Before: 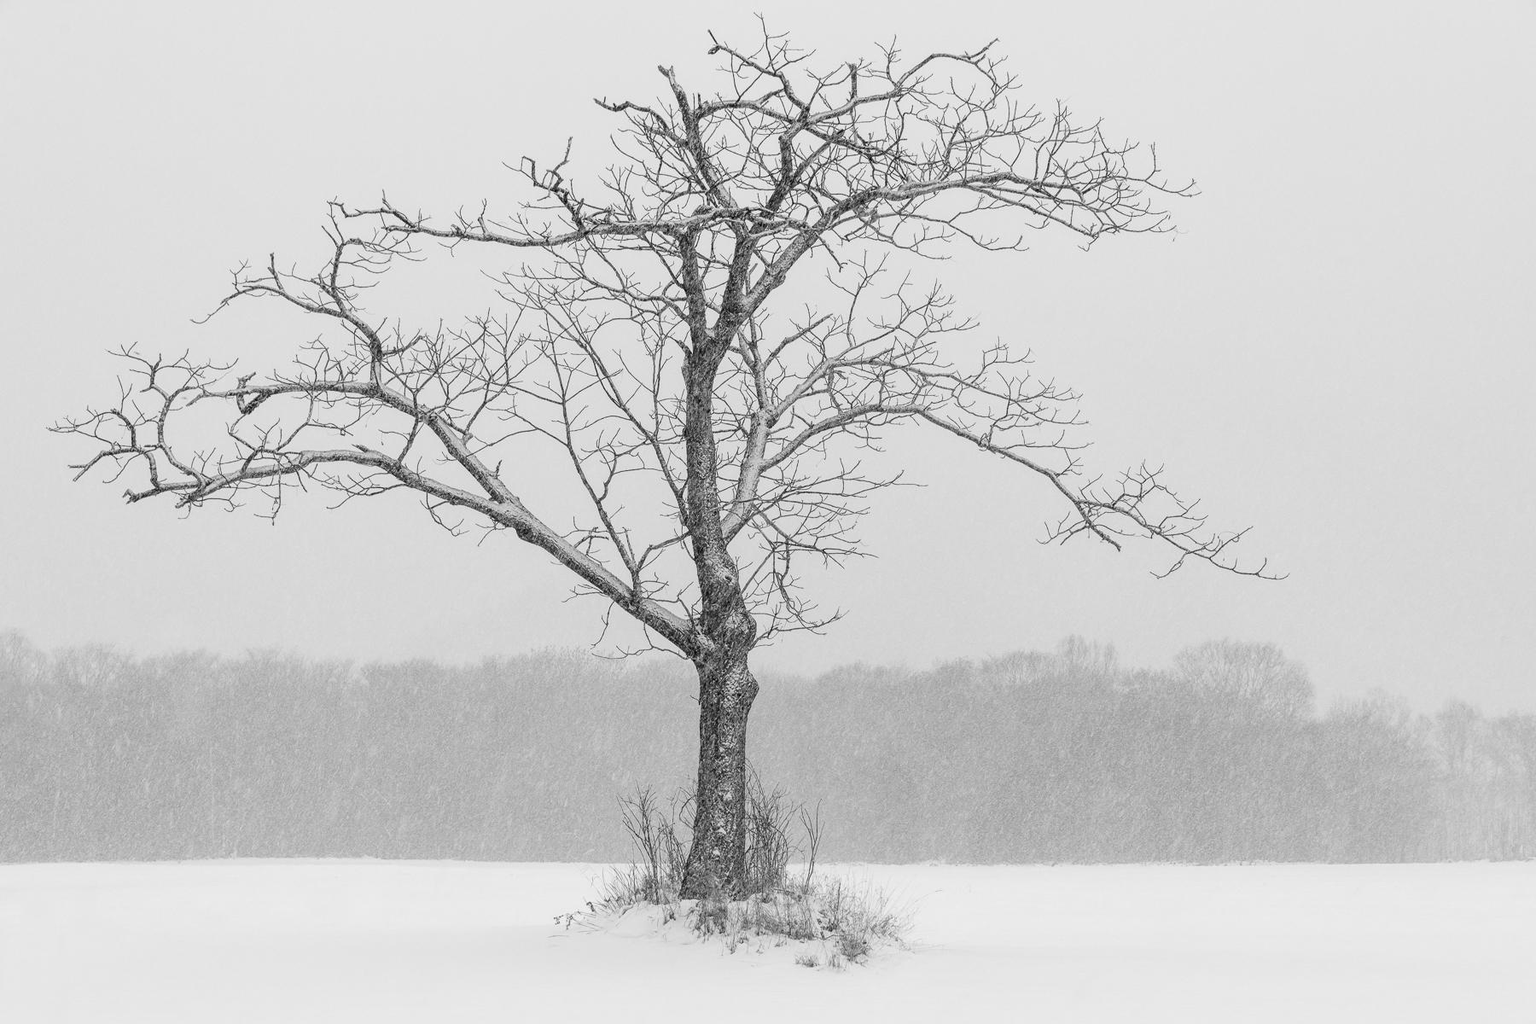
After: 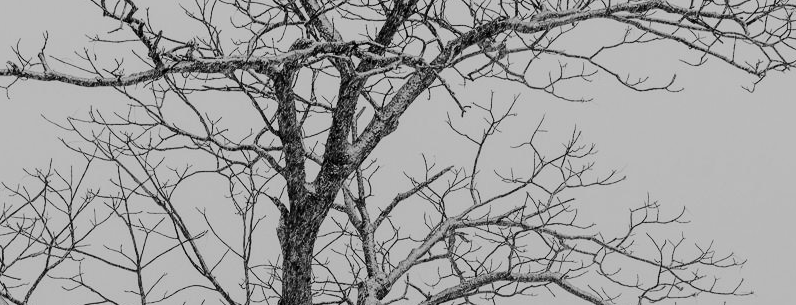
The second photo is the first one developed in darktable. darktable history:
filmic rgb: black relative exposure -7.65 EV, white relative exposure 4.56 EV, hardness 3.61, color science v5 (2021), contrast in shadows safe, contrast in highlights safe
contrast brightness saturation: contrast 0.189, brightness -0.243, saturation 0.106
crop: left 29.051%, top 16.837%, right 26.699%, bottom 57.682%
